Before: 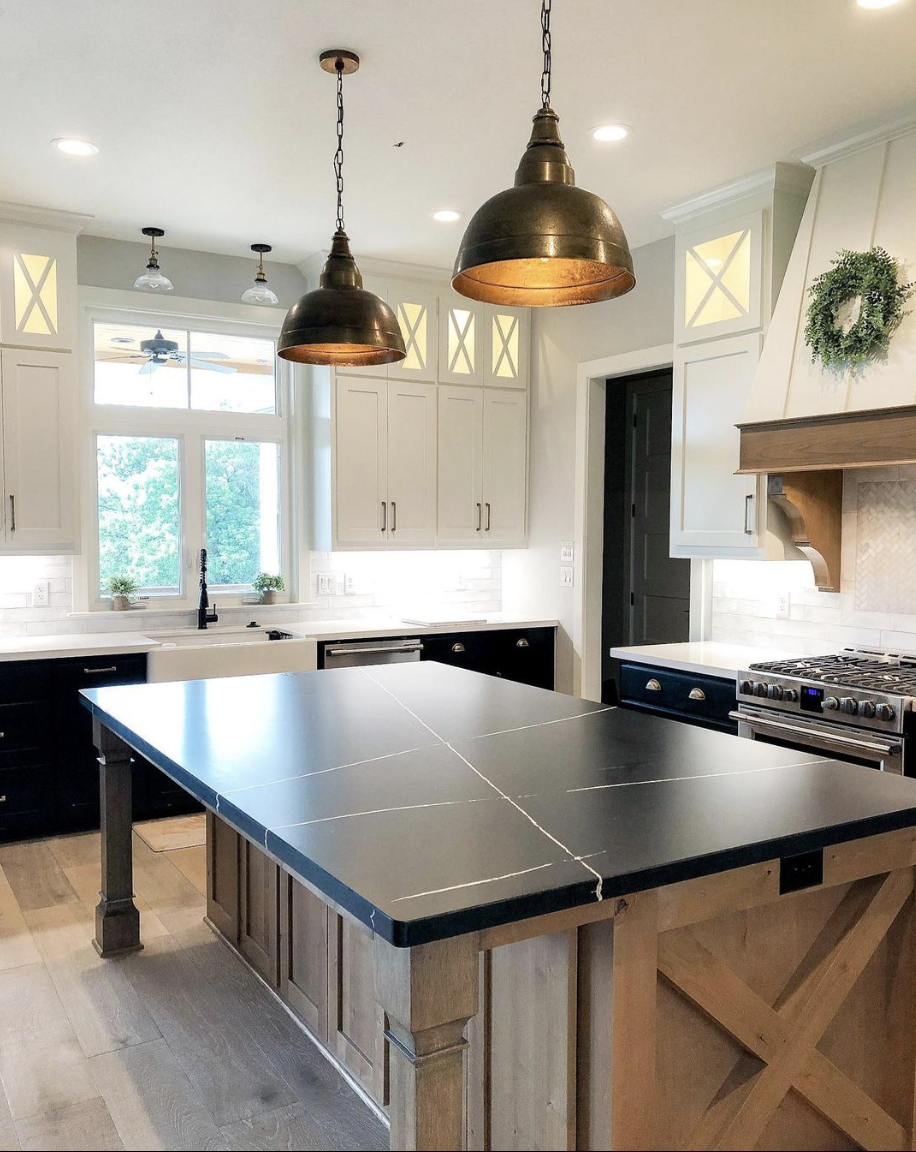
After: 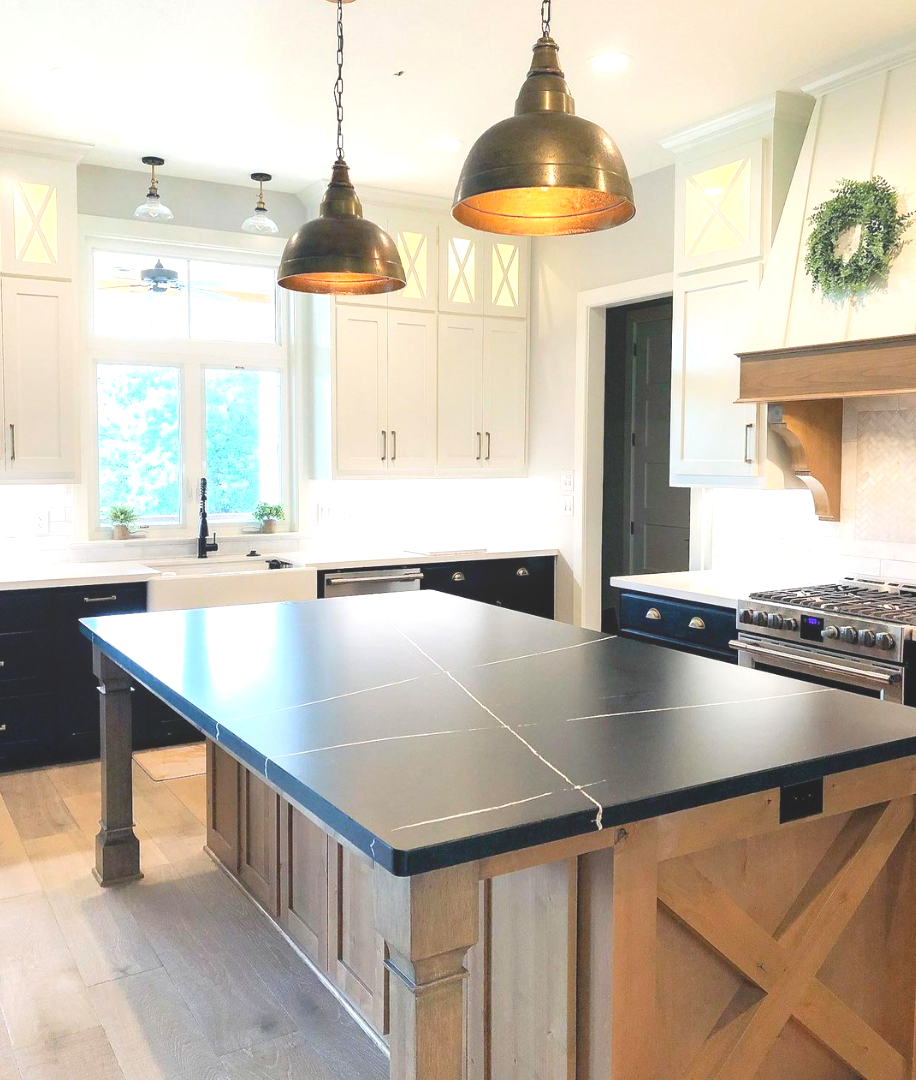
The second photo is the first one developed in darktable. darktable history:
crop and rotate: top 6.25%
local contrast: detail 70%
exposure: black level correction 0, exposure 0.7 EV, compensate exposure bias true, compensate highlight preservation false
